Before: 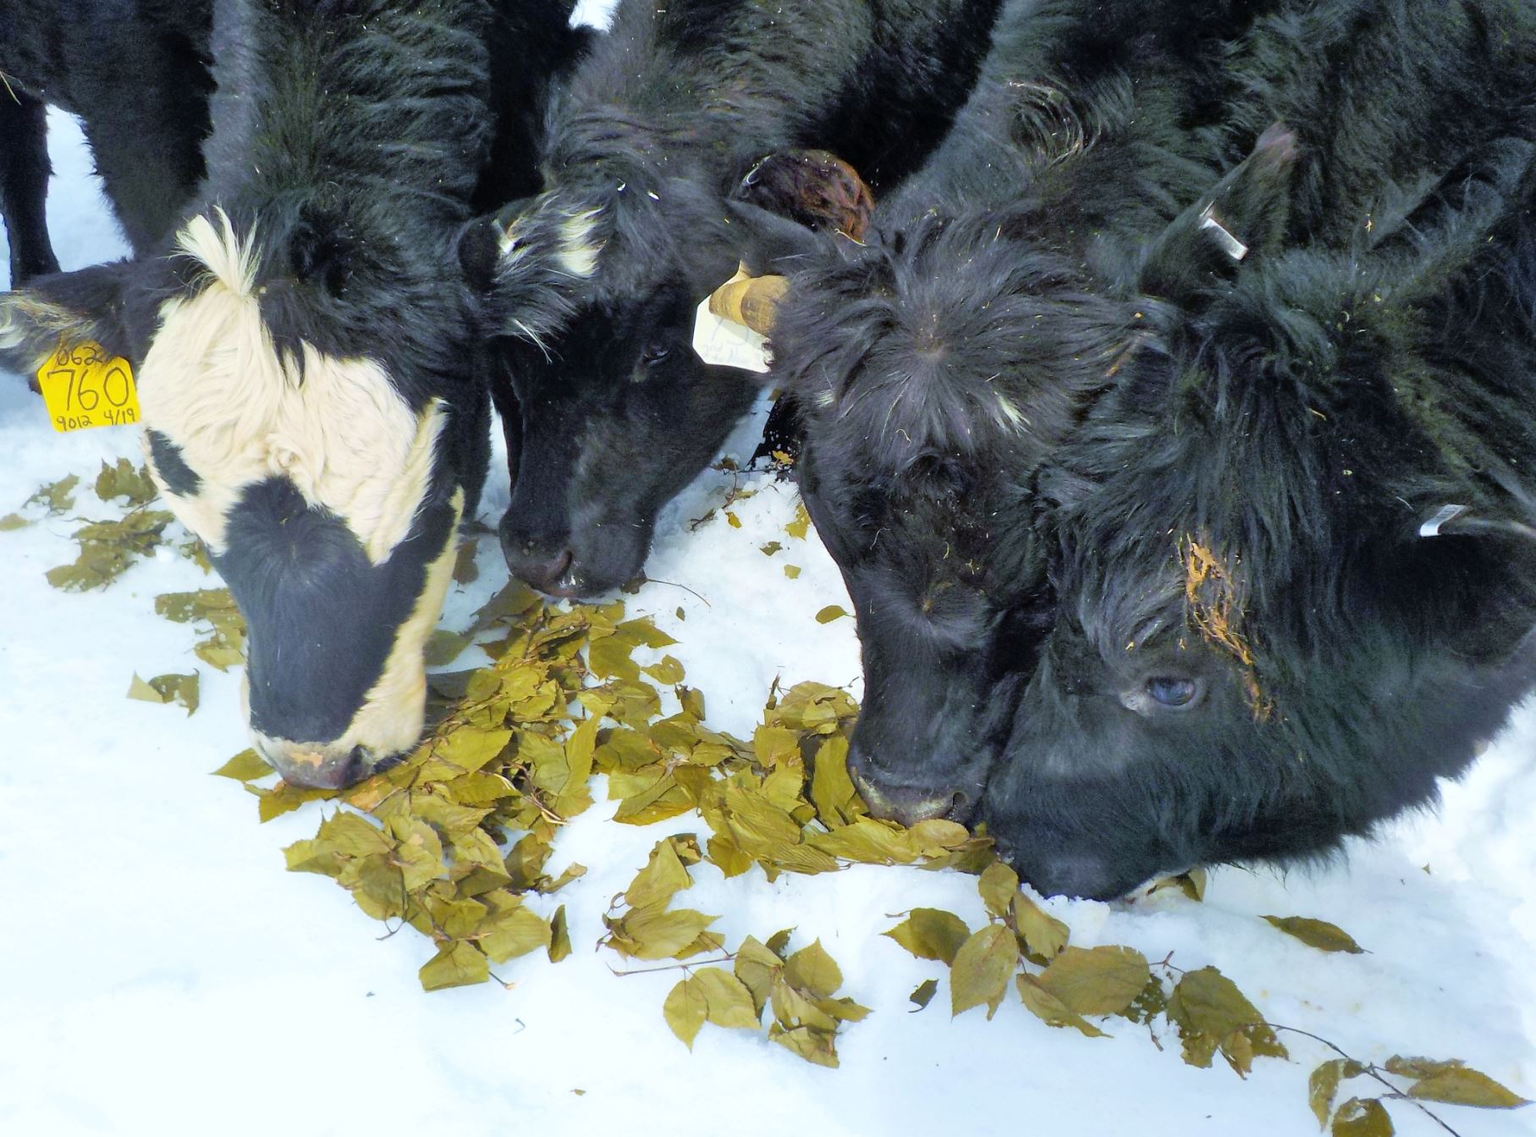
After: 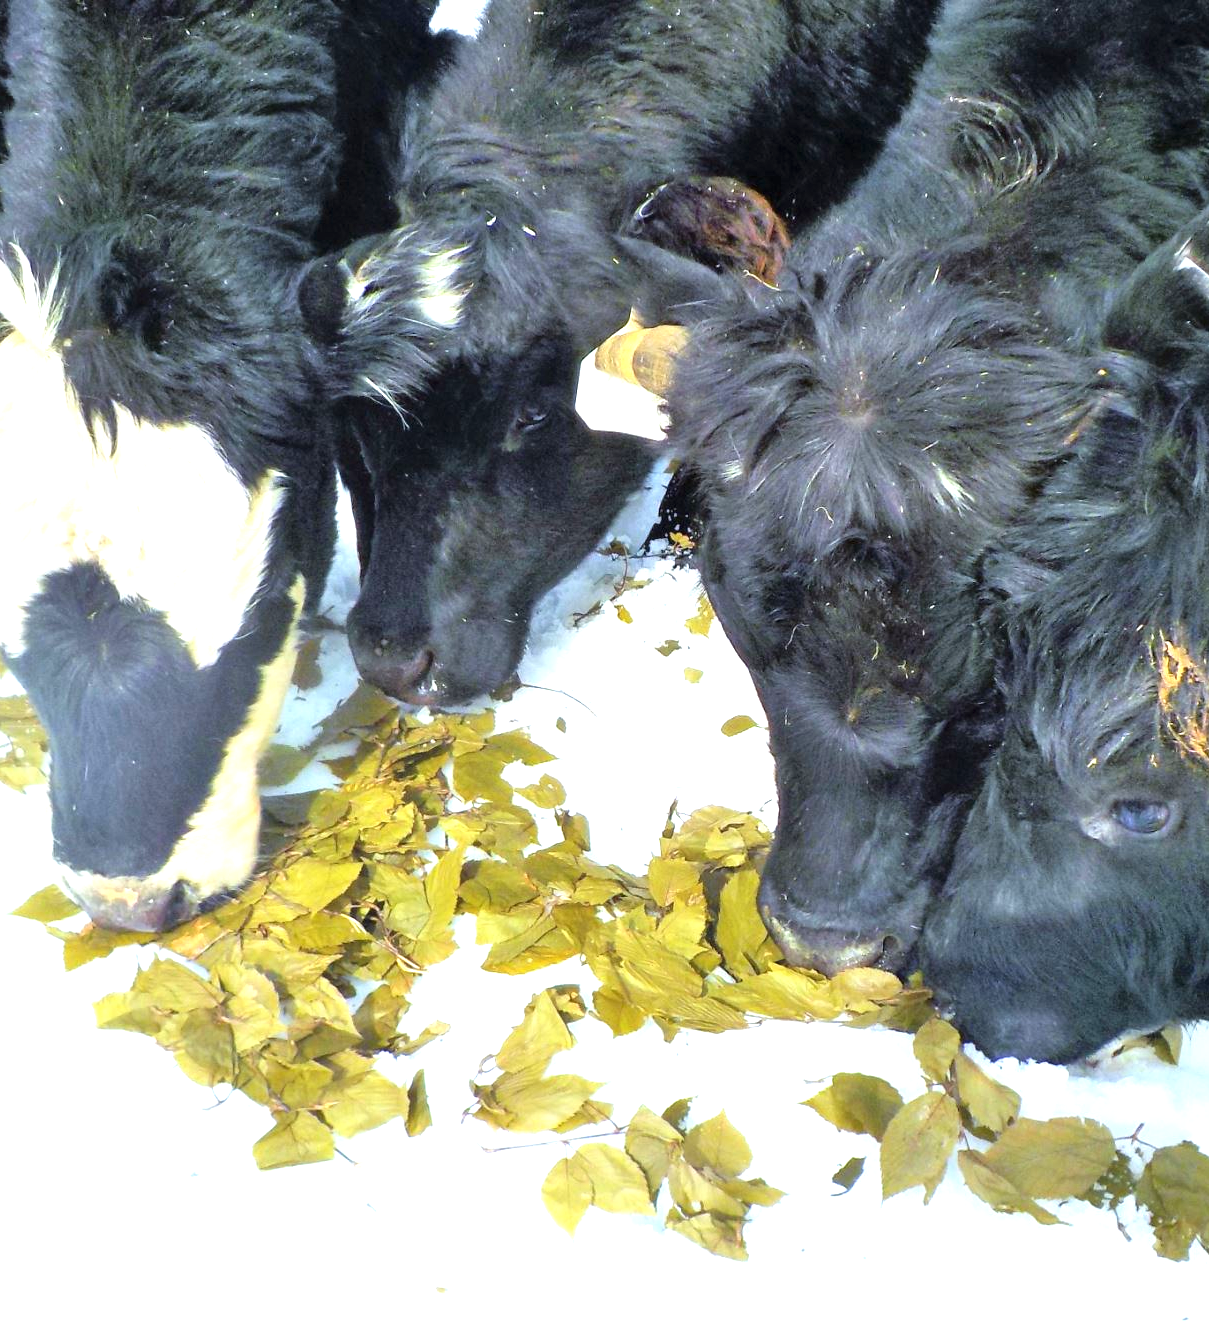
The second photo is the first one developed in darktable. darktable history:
crop and rotate: left 13.409%, right 19.924%
exposure: black level correction 0, exposure 0.95 EV, compensate exposure bias true, compensate highlight preservation false
